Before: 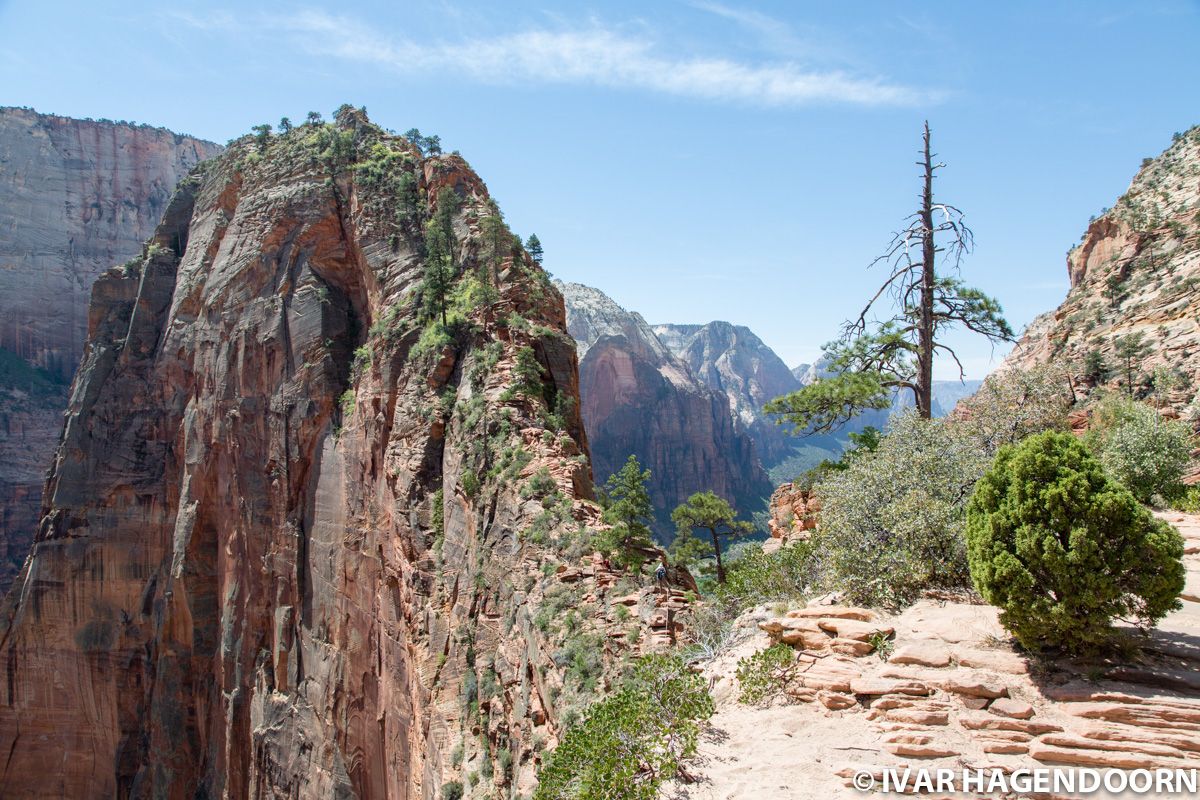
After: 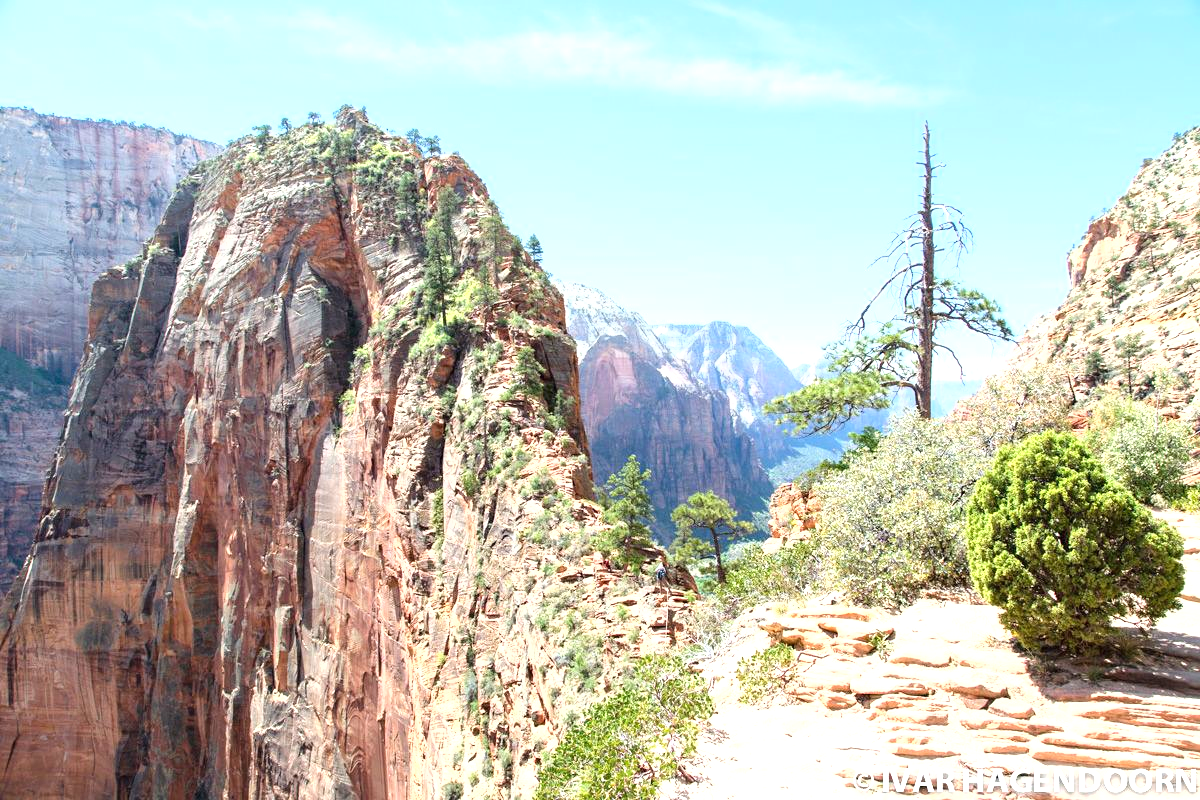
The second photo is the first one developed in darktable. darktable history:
exposure: black level correction 0, exposure 1 EV, compensate highlight preservation false
tone curve: curves: ch0 [(0, 0) (0.541, 0.628) (0.906, 0.997)]
